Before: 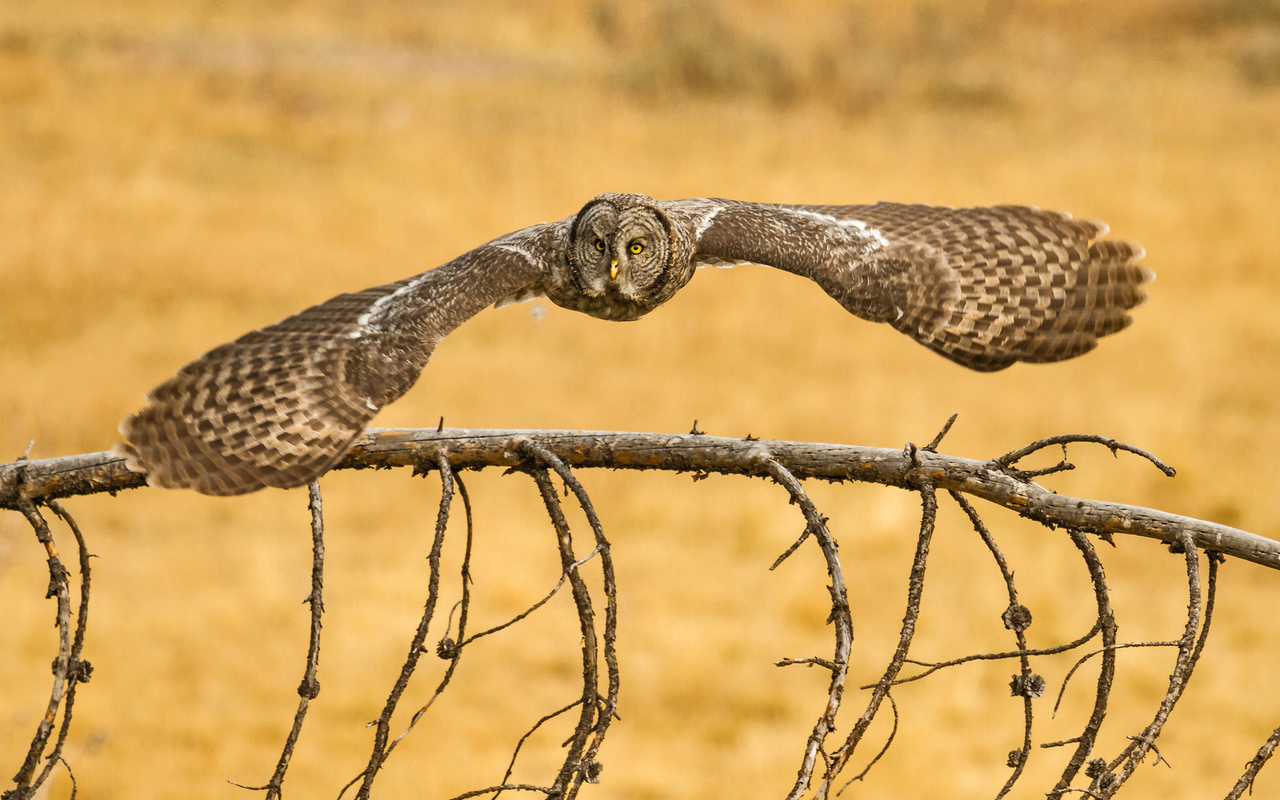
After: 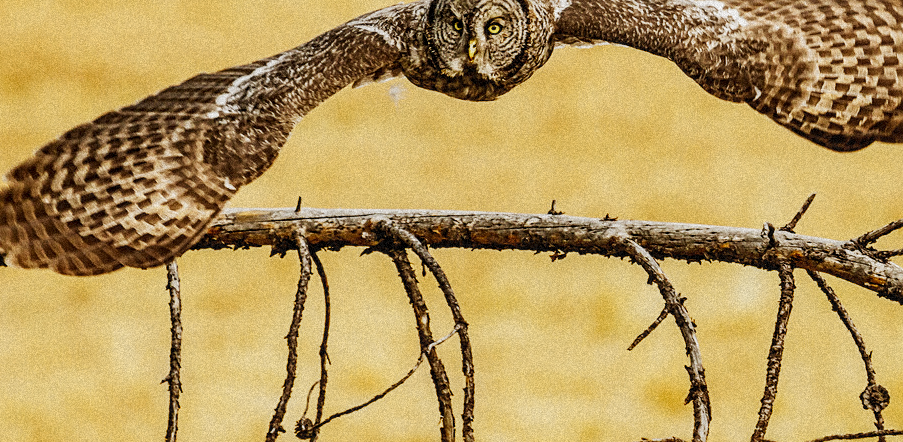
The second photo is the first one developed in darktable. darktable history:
exposure: exposure -0.01 EV, compensate highlight preservation false
sigmoid: contrast 1.81, skew -0.21, preserve hue 0%, red attenuation 0.1, red rotation 0.035, green attenuation 0.1, green rotation -0.017, blue attenuation 0.15, blue rotation -0.052, base primaries Rec2020
grain: strength 35%, mid-tones bias 0%
crop: left 11.123%, top 27.61%, right 18.3%, bottom 17.034%
local contrast: on, module defaults
sharpen: on, module defaults
contrast brightness saturation: saturation -0.05
